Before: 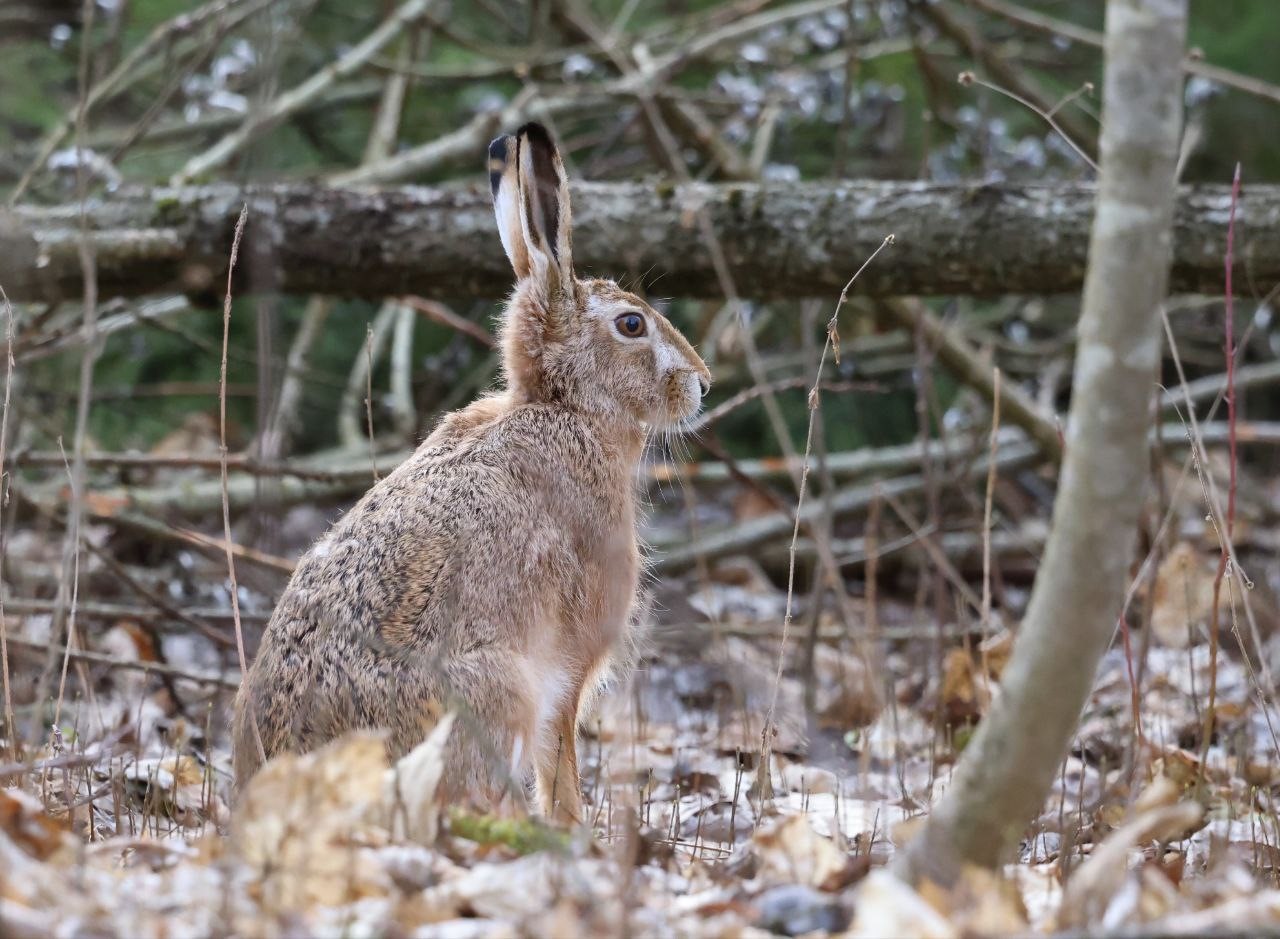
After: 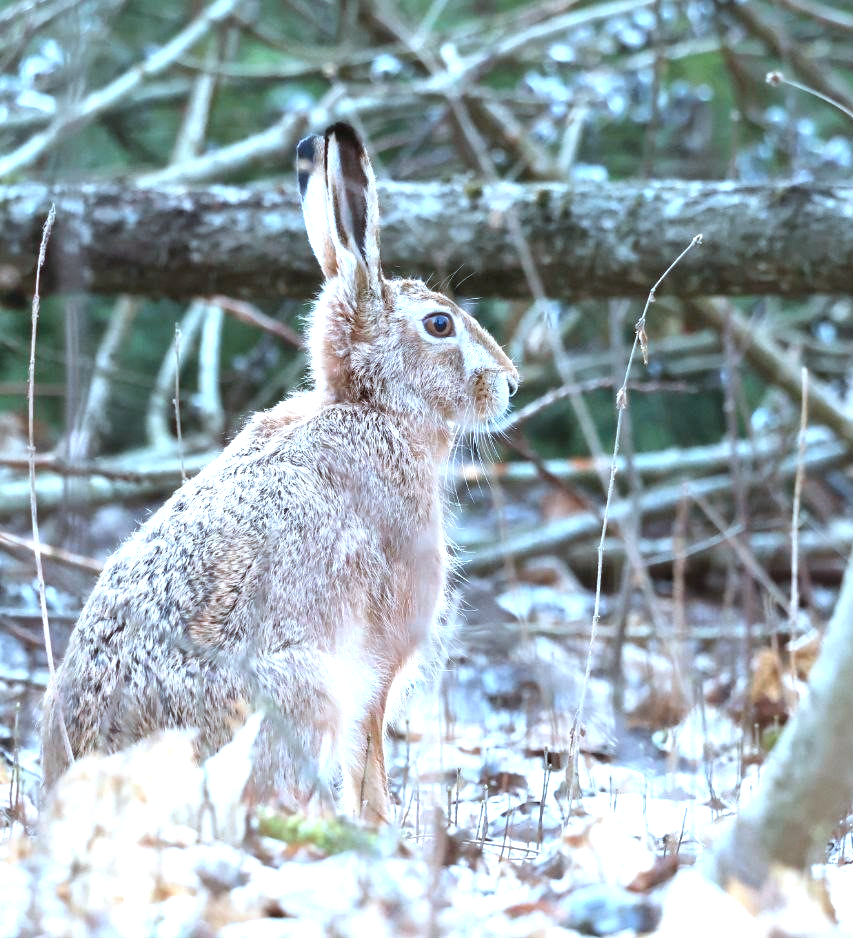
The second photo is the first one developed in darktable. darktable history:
crop and rotate: left 15.055%, right 18.278%
exposure: black level correction 0, exposure 1.2 EV, compensate exposure bias true, compensate highlight preservation false
color correction: highlights a* -9.73, highlights b* -21.22
